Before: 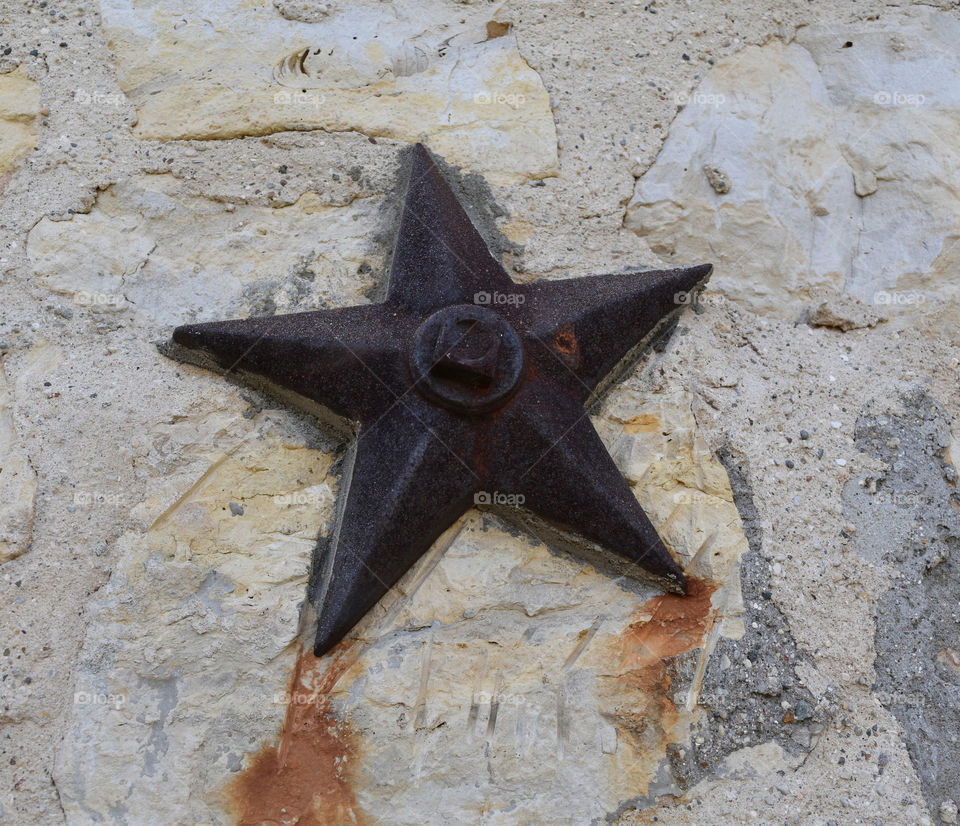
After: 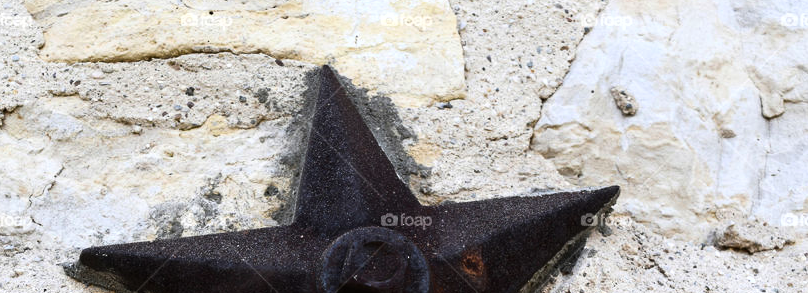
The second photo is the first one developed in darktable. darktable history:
crop and rotate: left 9.715%, top 9.45%, right 6.047%, bottom 54.991%
tone equalizer: -8 EV -0.735 EV, -7 EV -0.687 EV, -6 EV -0.623 EV, -5 EV -0.363 EV, -3 EV 0.404 EV, -2 EV 0.6 EV, -1 EV 0.7 EV, +0 EV 0.739 EV, edges refinement/feathering 500, mask exposure compensation -1.57 EV, preserve details no
shadows and highlights: shadows -0.537, highlights 39.88, highlights color adjustment 56.28%
exposure: compensate highlight preservation false
